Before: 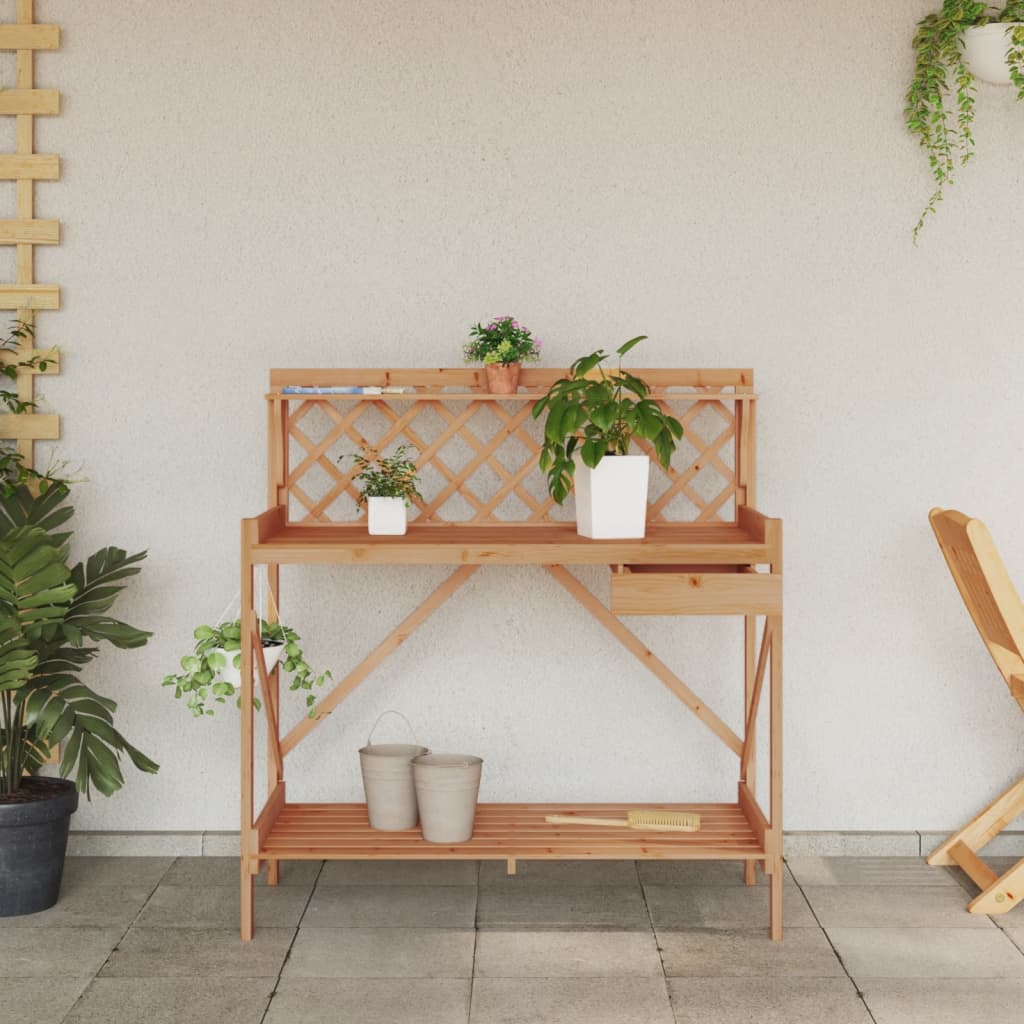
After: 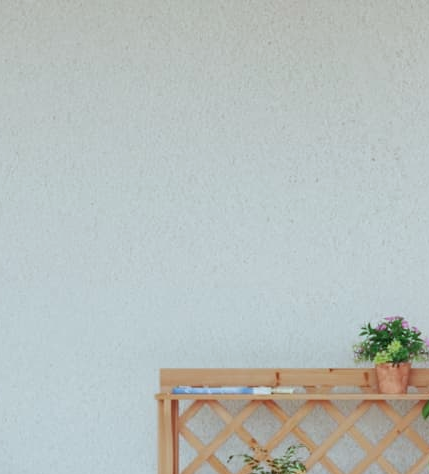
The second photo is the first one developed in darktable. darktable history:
crop and rotate: left 10.817%, top 0.062%, right 47.194%, bottom 53.626%
white balance: red 1.009, blue 0.985
color calibration: illuminant F (fluorescent), F source F9 (Cool White Deluxe 4150 K) – high CRI, x 0.374, y 0.373, temperature 4158.34 K
